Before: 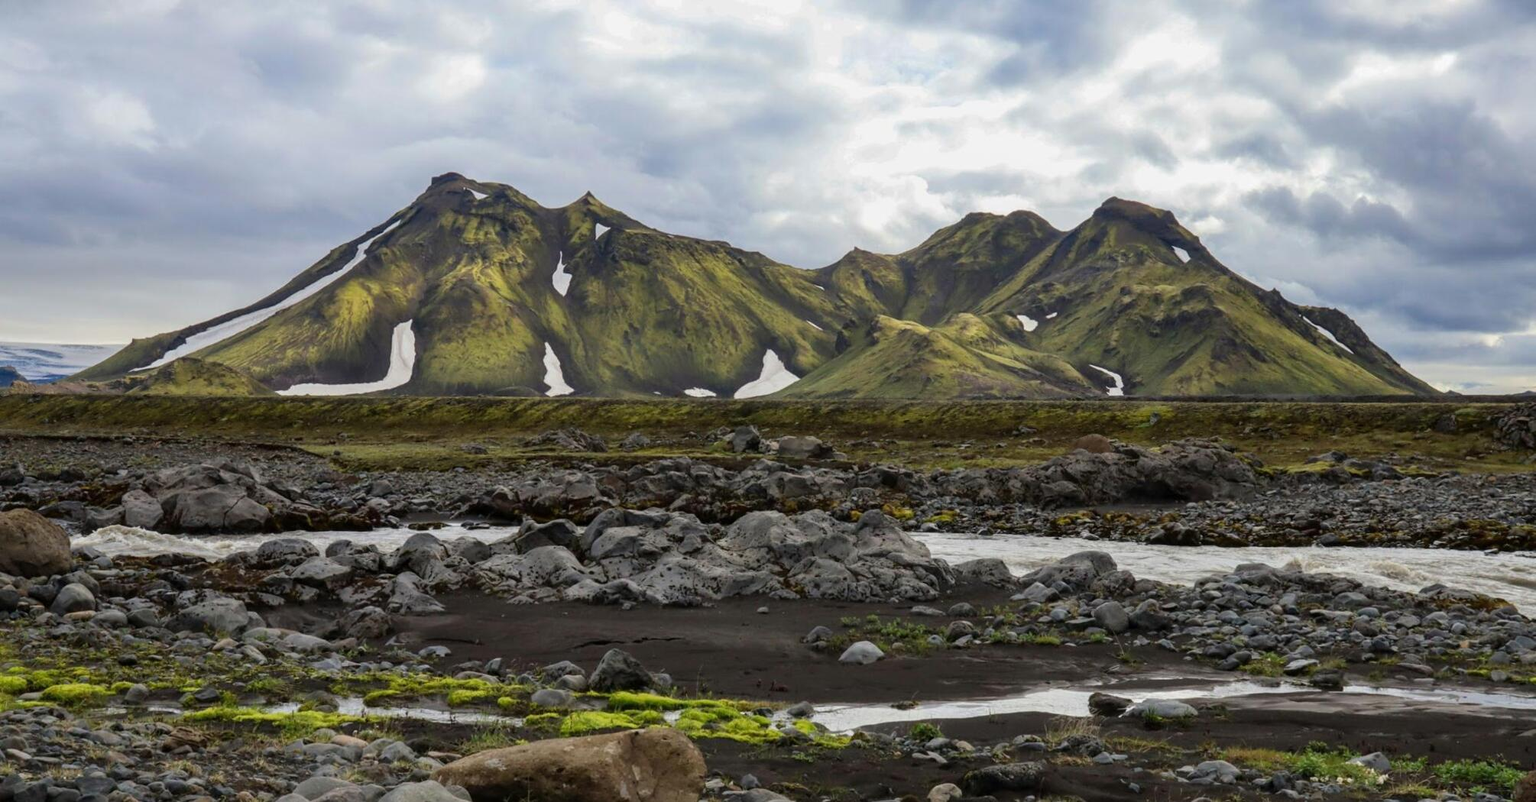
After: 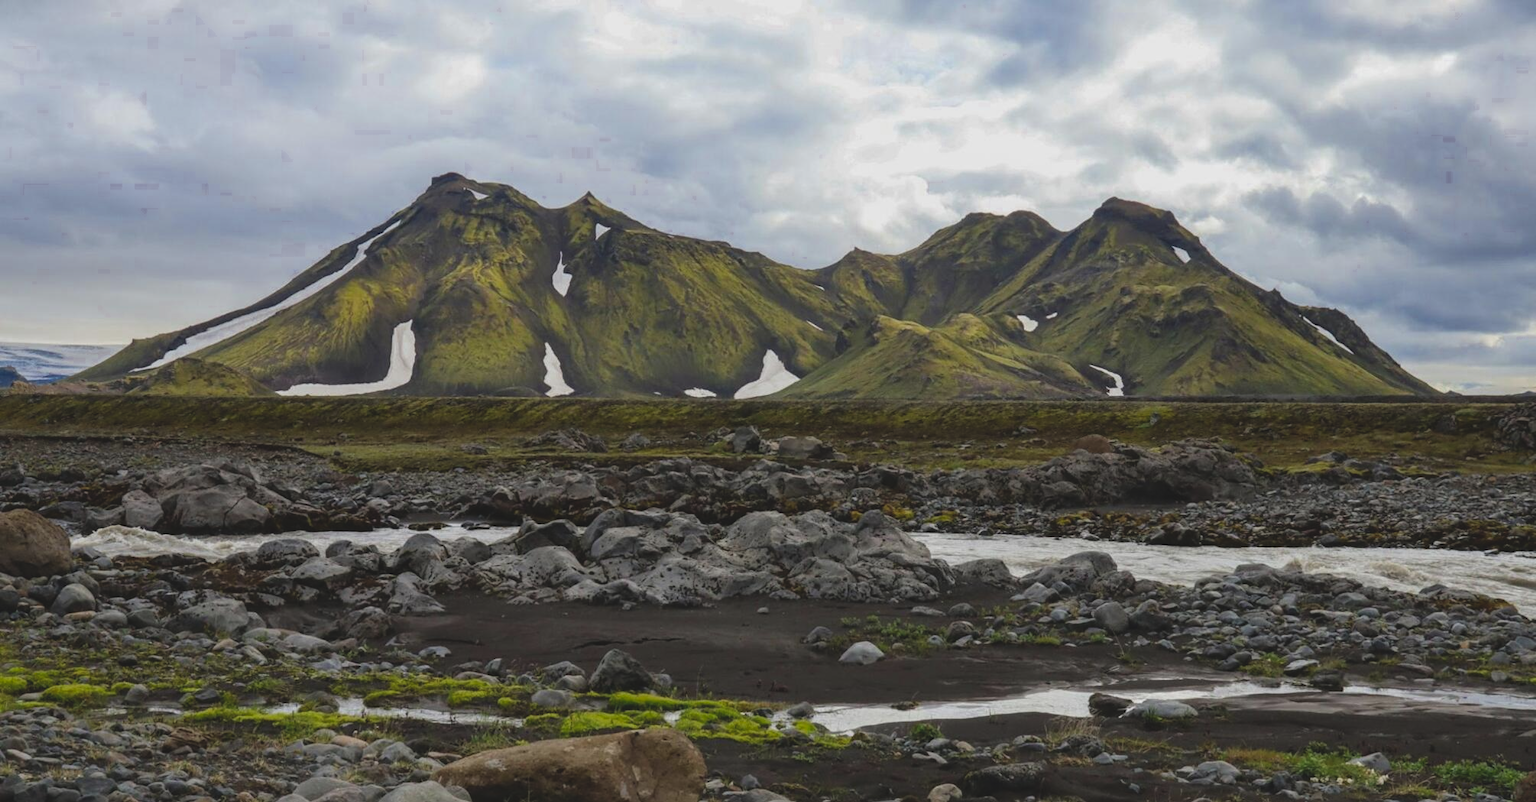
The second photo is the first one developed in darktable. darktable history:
color zones: curves: ch0 [(0.27, 0.396) (0.563, 0.504) (0.75, 0.5) (0.787, 0.307)]
exposure: black level correction -0.013, exposure -0.189 EV, compensate highlight preservation false
